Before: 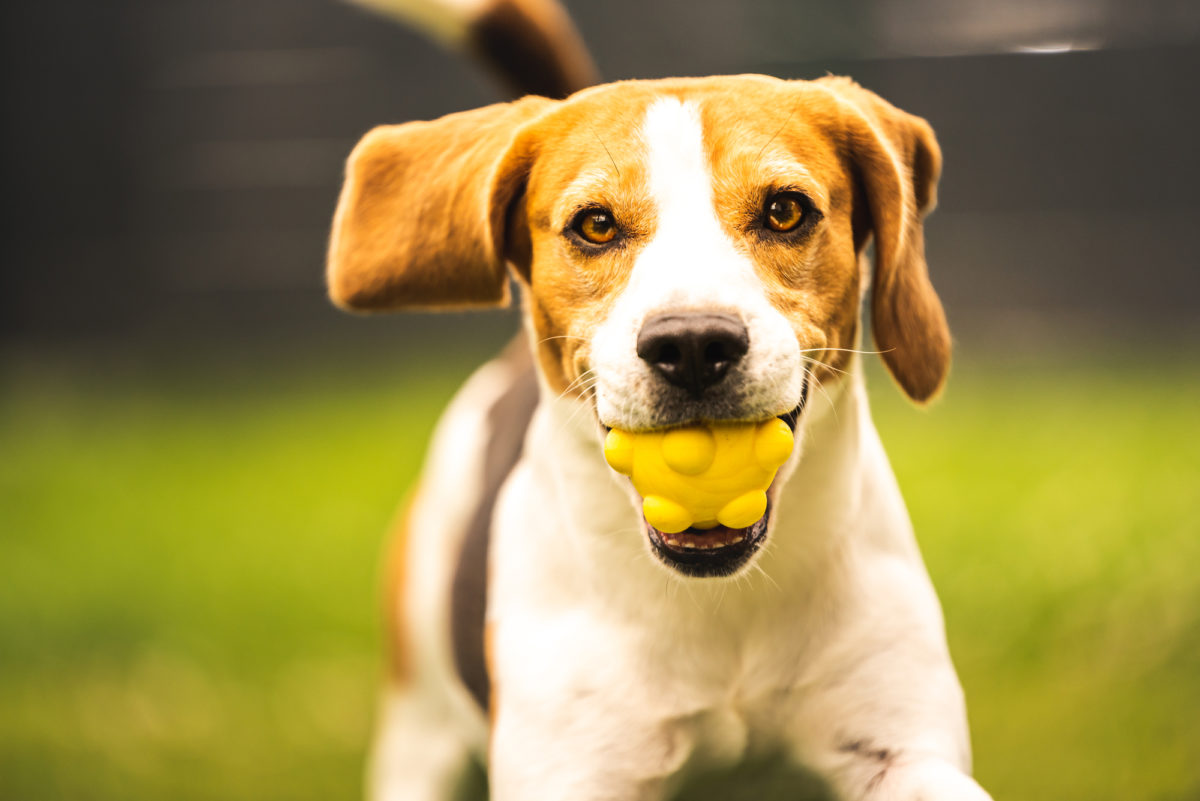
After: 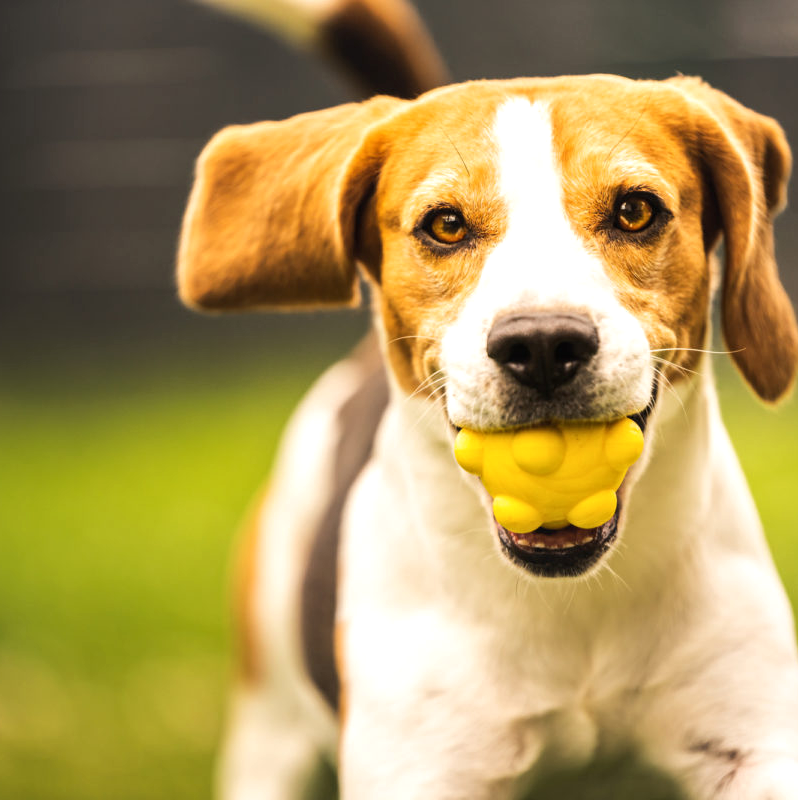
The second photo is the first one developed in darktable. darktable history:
crop and rotate: left 12.55%, right 20.879%
local contrast: highlights 106%, shadows 98%, detail 119%, midtone range 0.2
